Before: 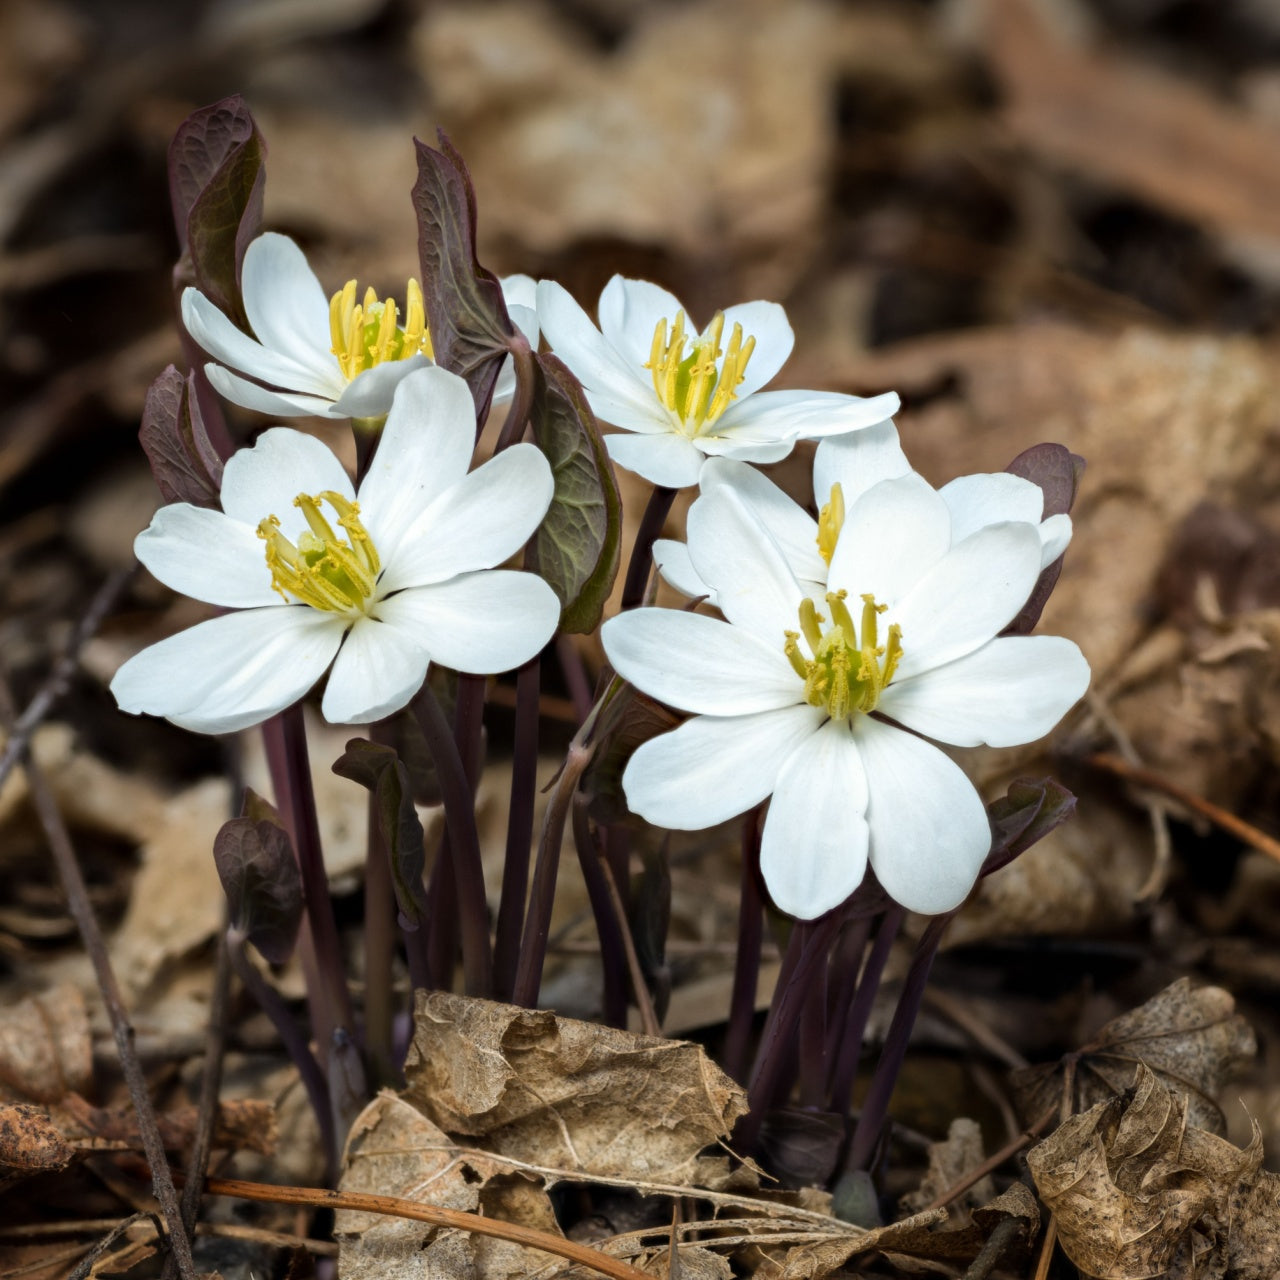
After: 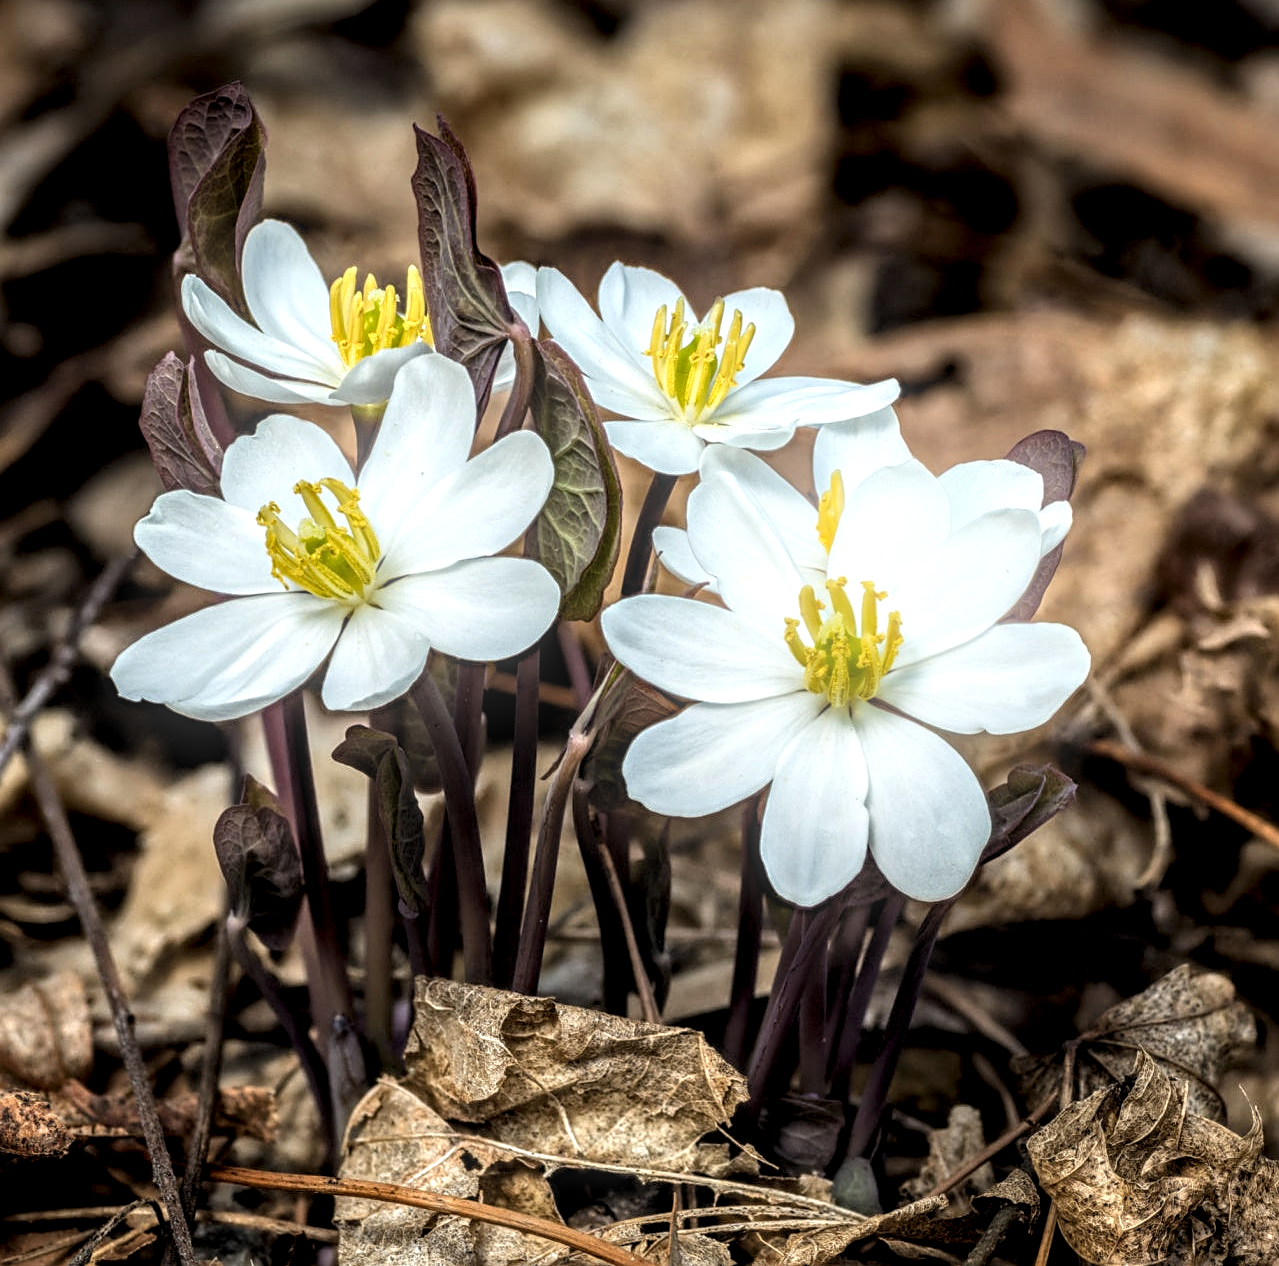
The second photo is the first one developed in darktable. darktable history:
sharpen: on, module defaults
local contrast: highlights 0%, shadows 0%, detail 182%
levels: levels [0.031, 0.5, 0.969]
bloom: size 13.65%, threshold 98.39%, strength 4.82%
crop: top 1.049%, right 0.001%
contrast brightness saturation: contrast 0.04, saturation 0.07
